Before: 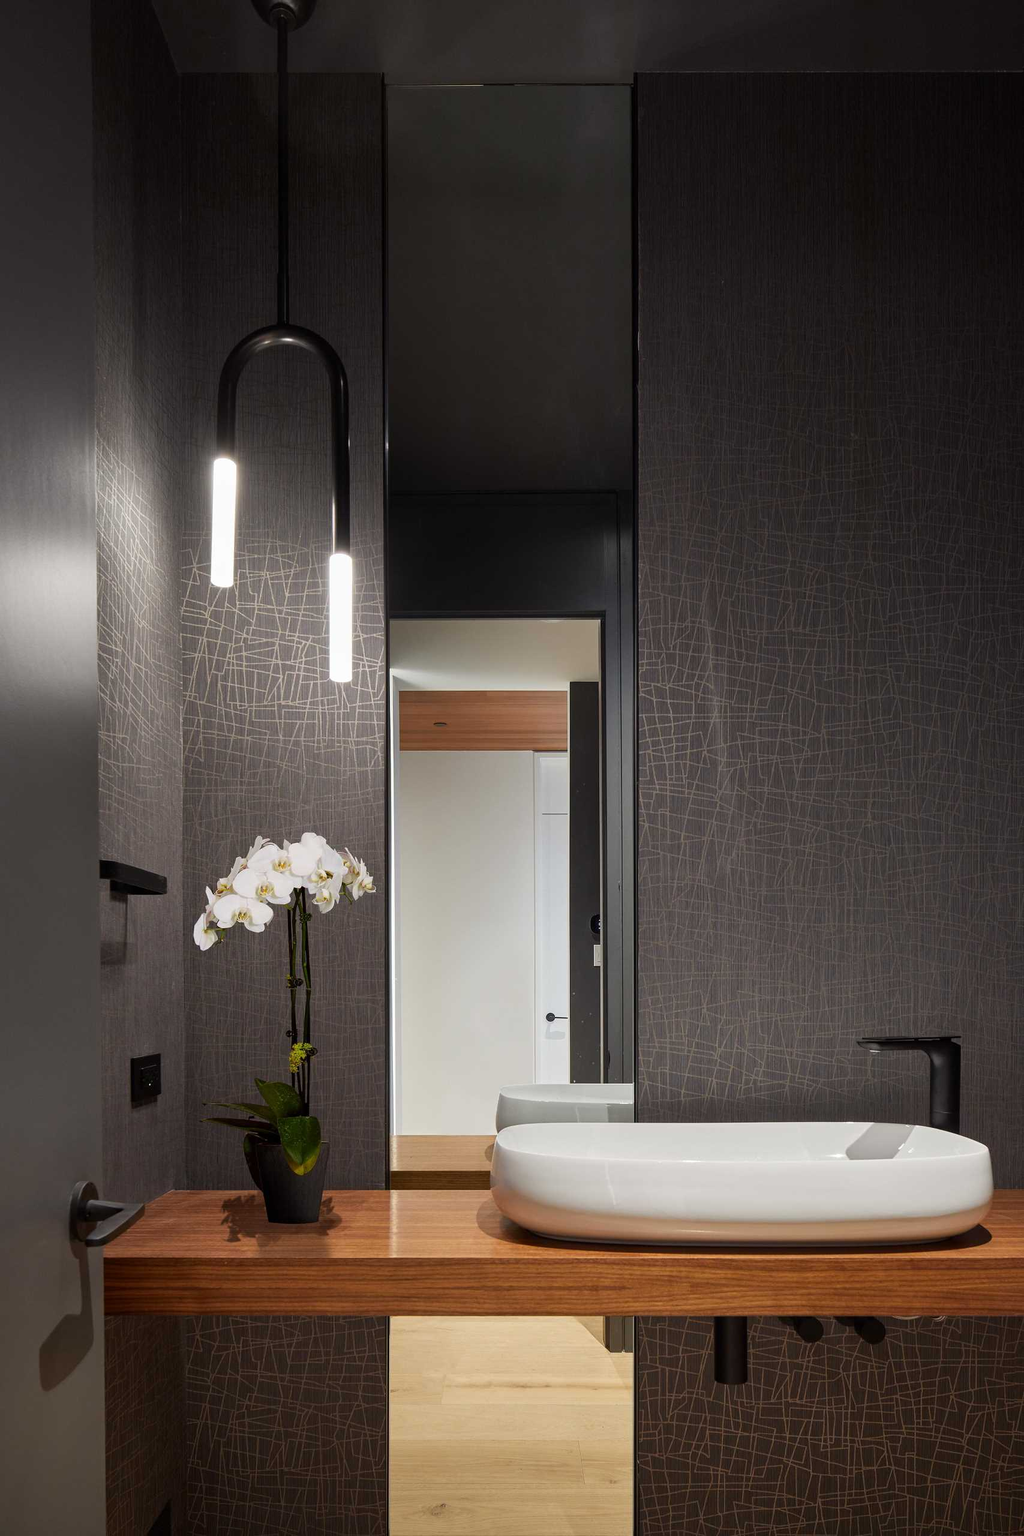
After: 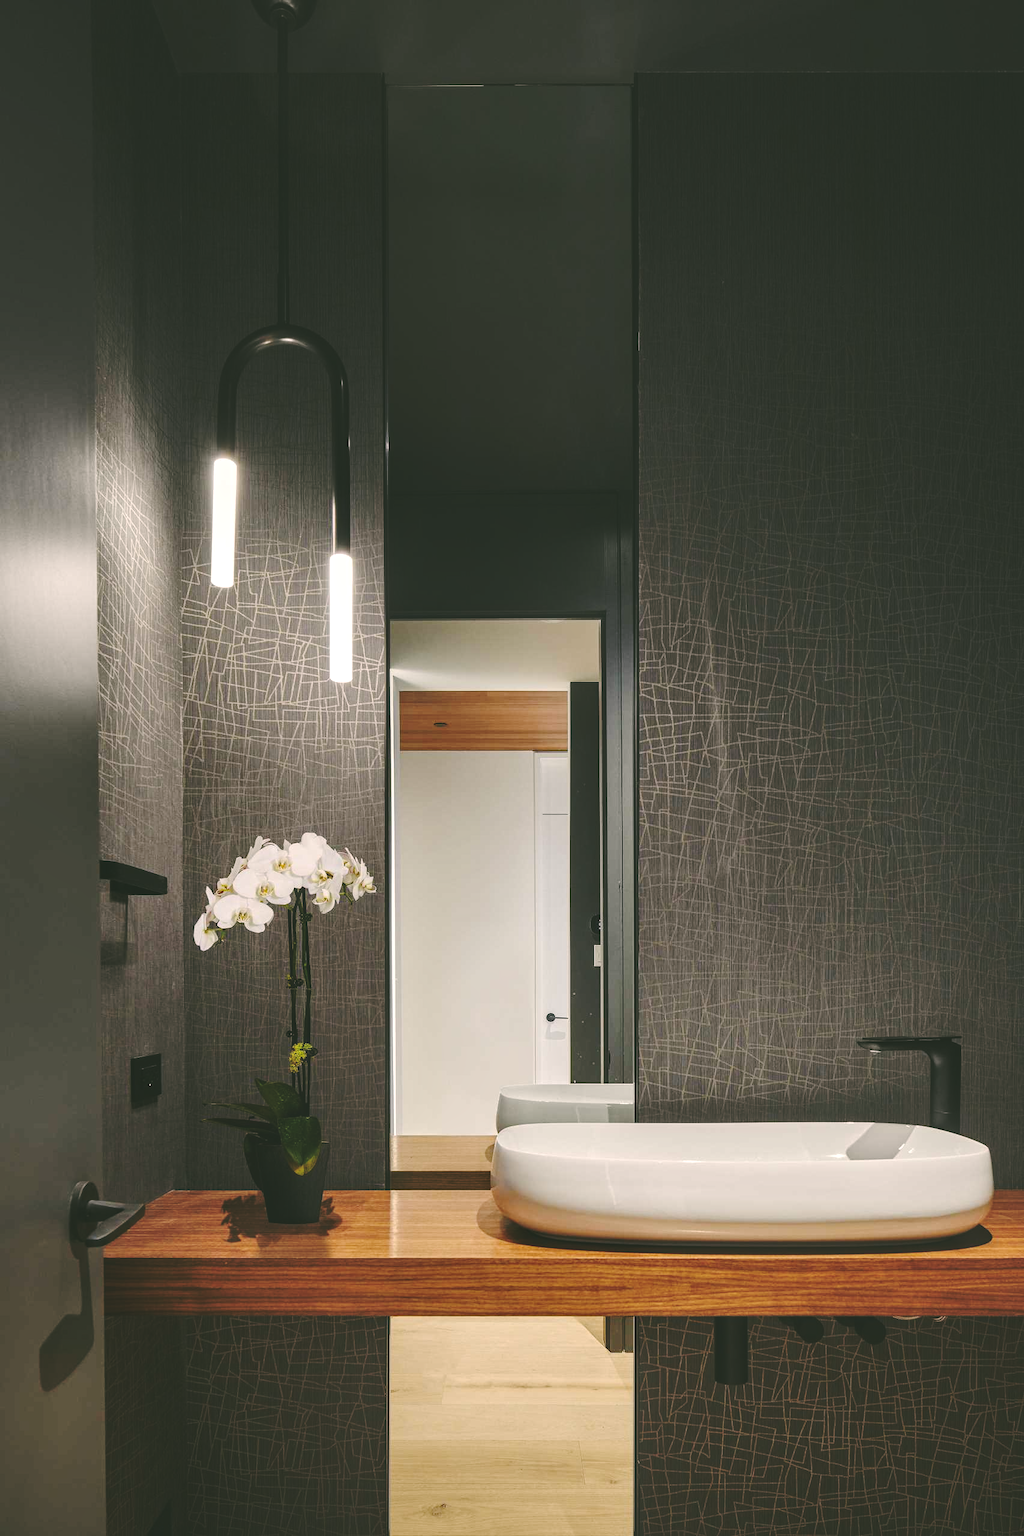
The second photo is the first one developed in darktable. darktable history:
color correction: highlights a* 4, highlights b* 4.92, shadows a* -7.28, shadows b* 4.74
local contrast: detail 130%
base curve: curves: ch0 [(0, 0.024) (0.055, 0.065) (0.121, 0.166) (0.236, 0.319) (0.693, 0.726) (1, 1)], preserve colors none
